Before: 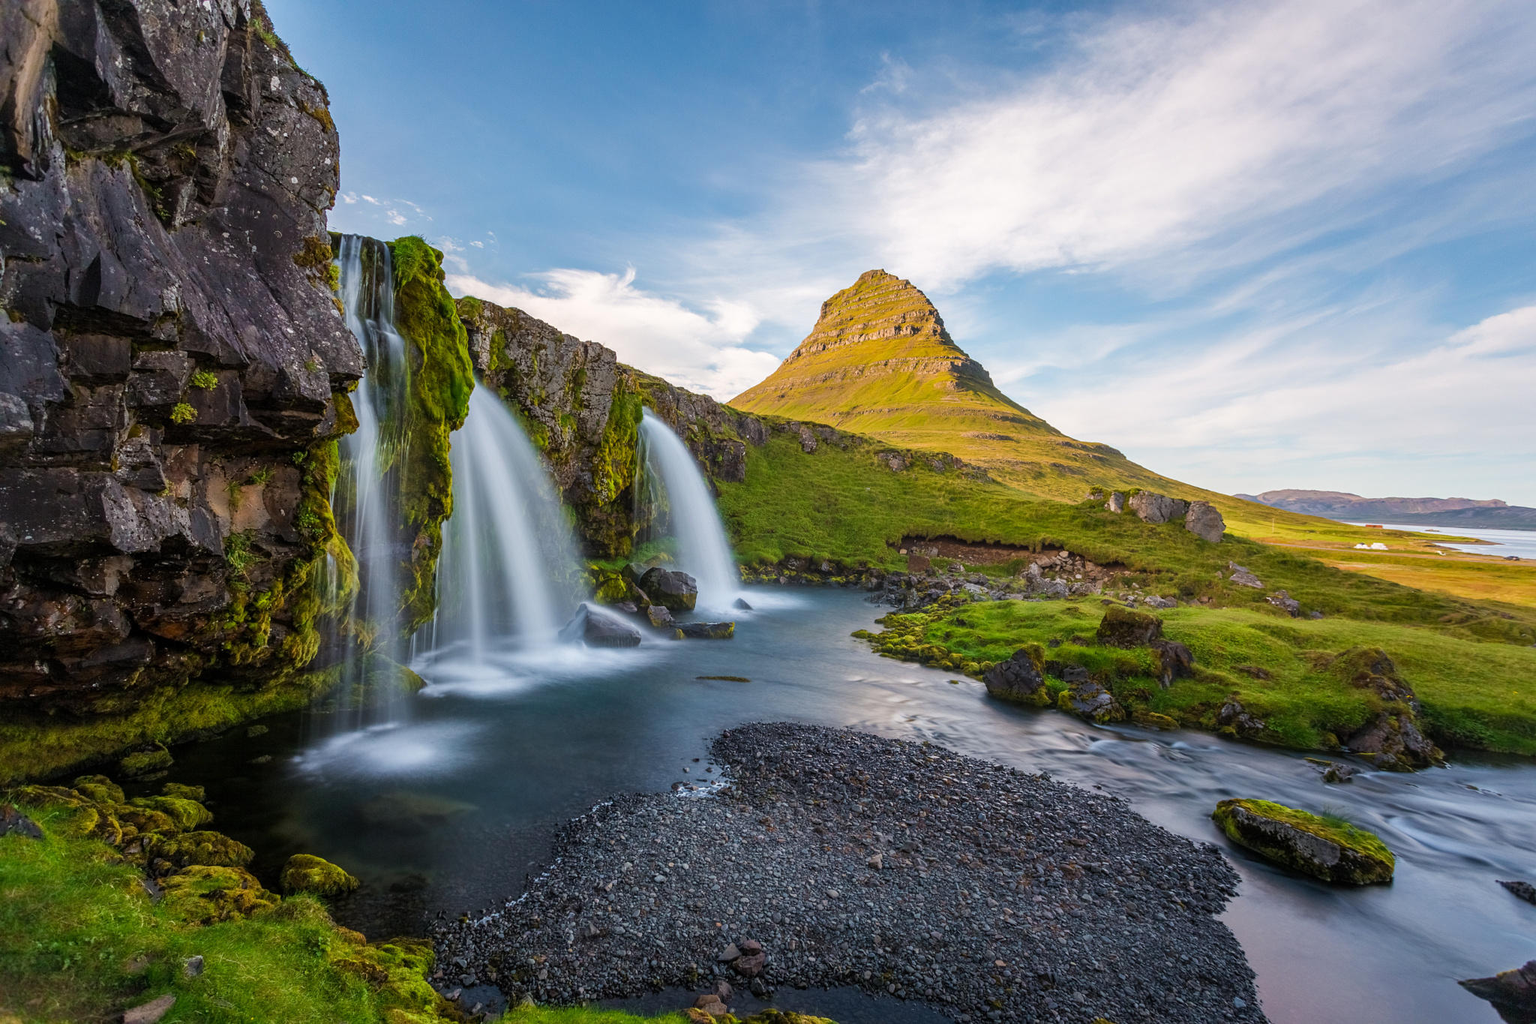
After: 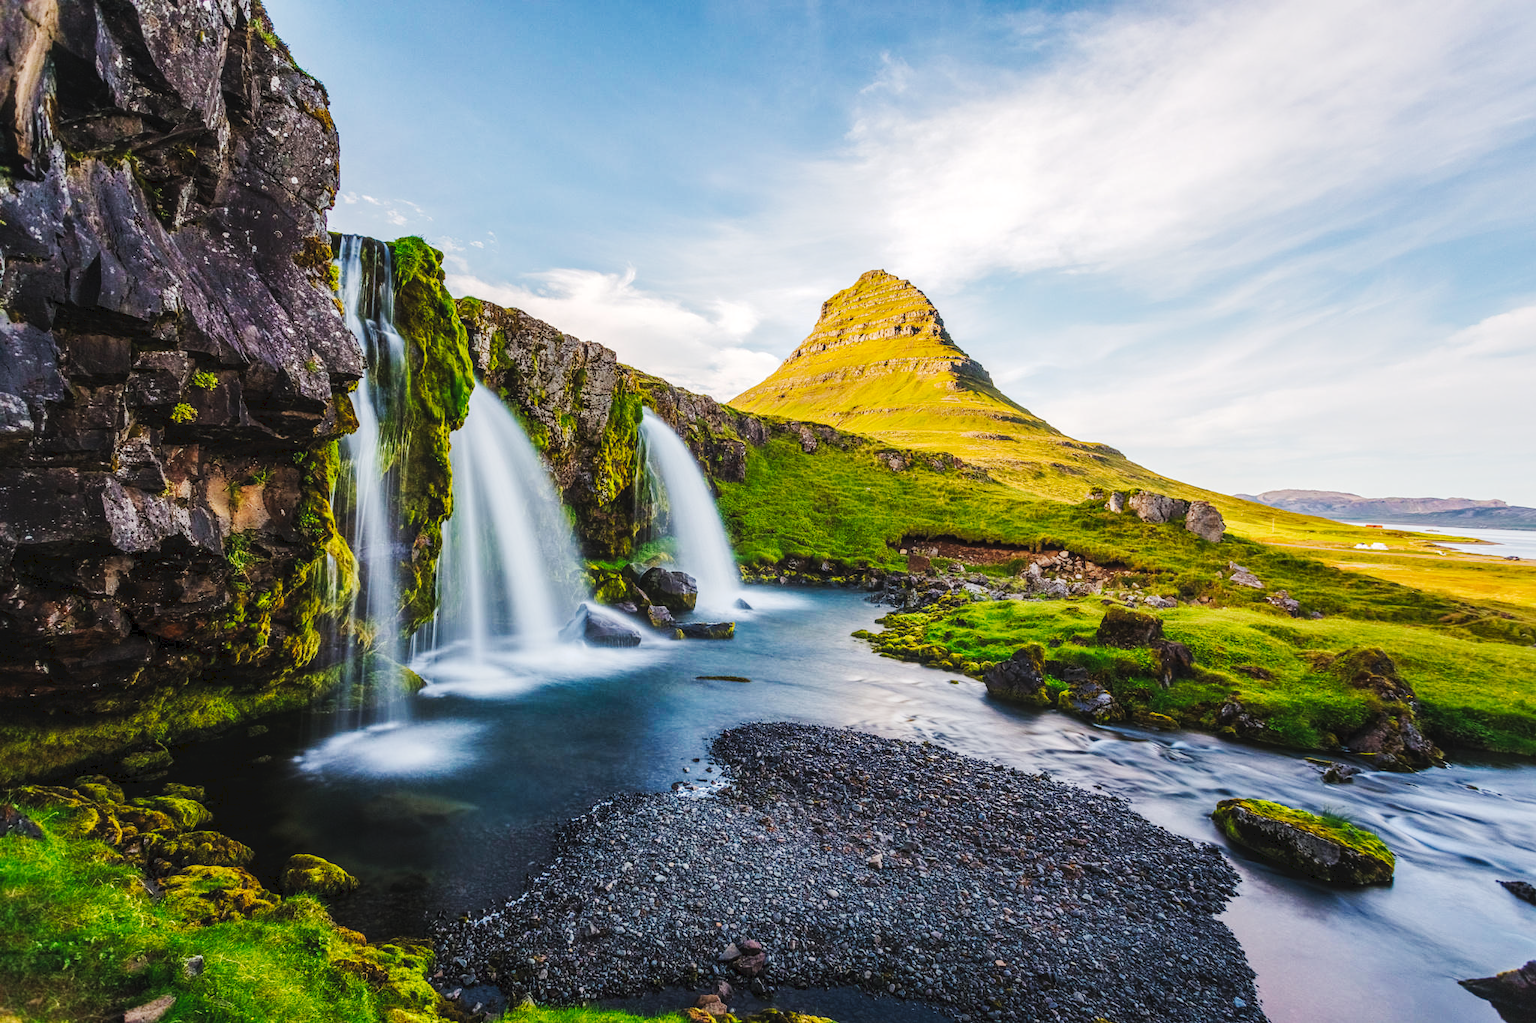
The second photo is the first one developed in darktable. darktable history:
tone curve: curves: ch0 [(0, 0) (0.003, 0.061) (0.011, 0.065) (0.025, 0.066) (0.044, 0.077) (0.069, 0.092) (0.1, 0.106) (0.136, 0.125) (0.177, 0.16) (0.224, 0.206) (0.277, 0.272) (0.335, 0.356) (0.399, 0.472) (0.468, 0.59) (0.543, 0.686) (0.623, 0.766) (0.709, 0.832) (0.801, 0.886) (0.898, 0.929) (1, 1)], preserve colors none
local contrast: on, module defaults
